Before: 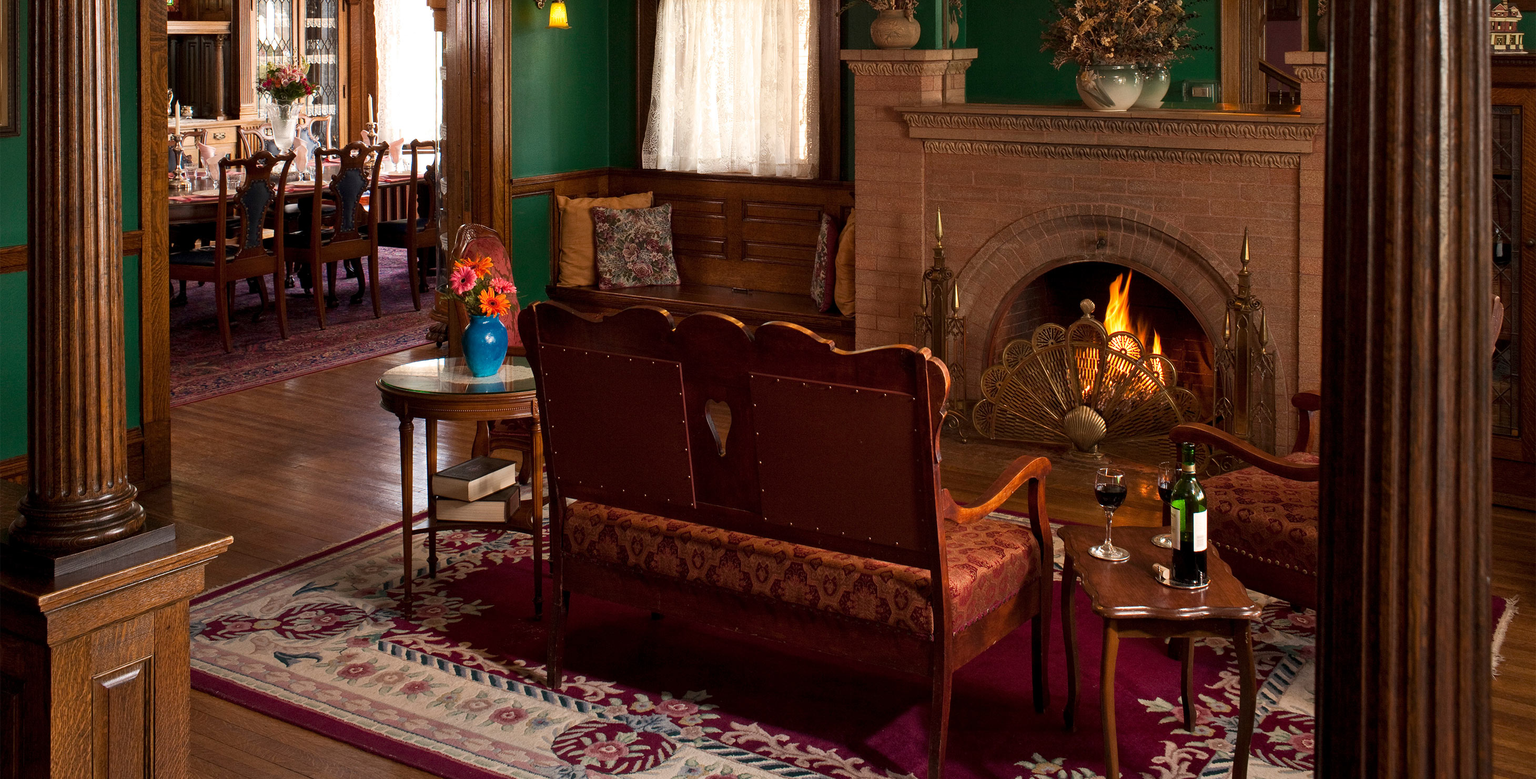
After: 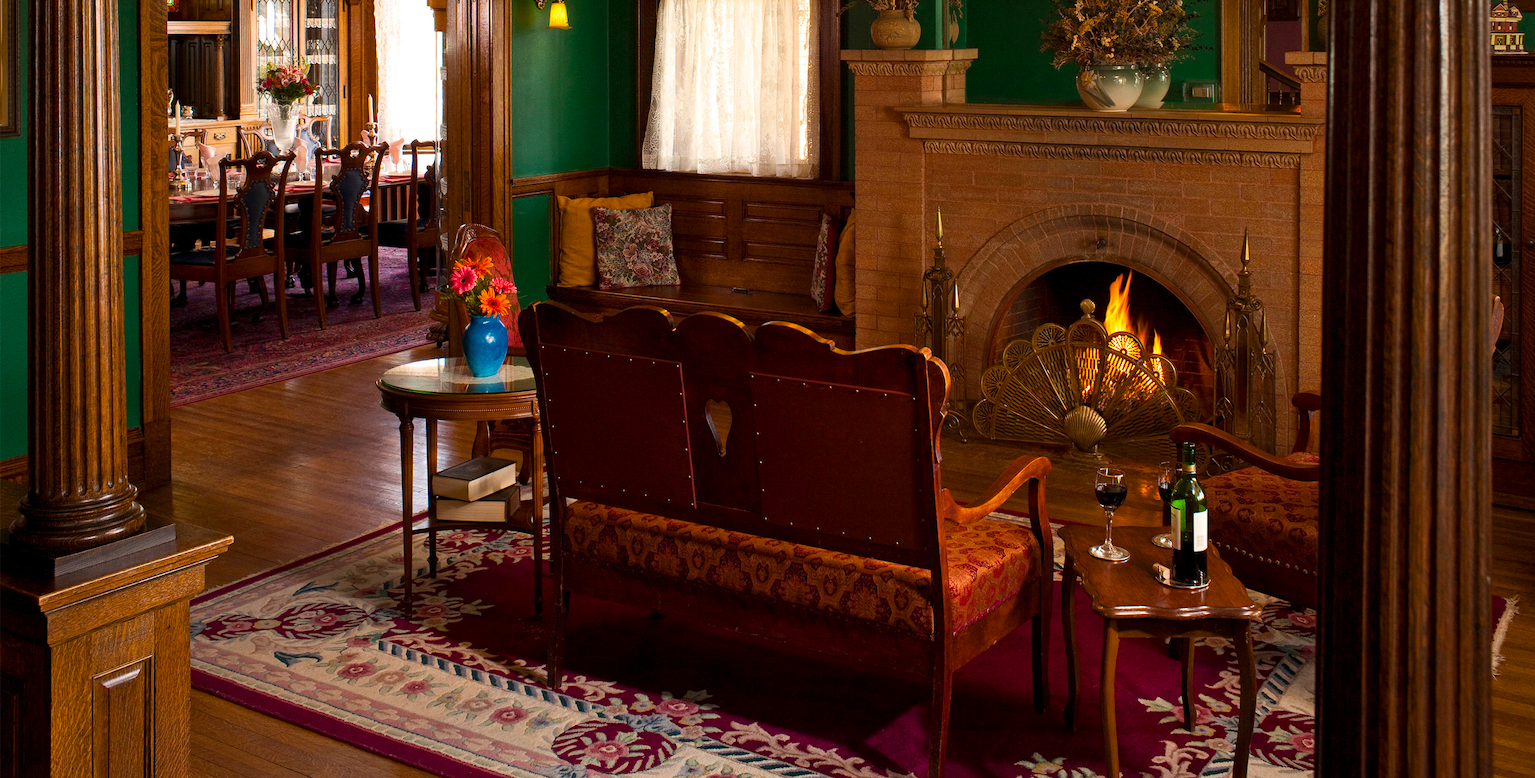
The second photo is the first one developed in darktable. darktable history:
color balance rgb: perceptual saturation grading › global saturation 36.181%
